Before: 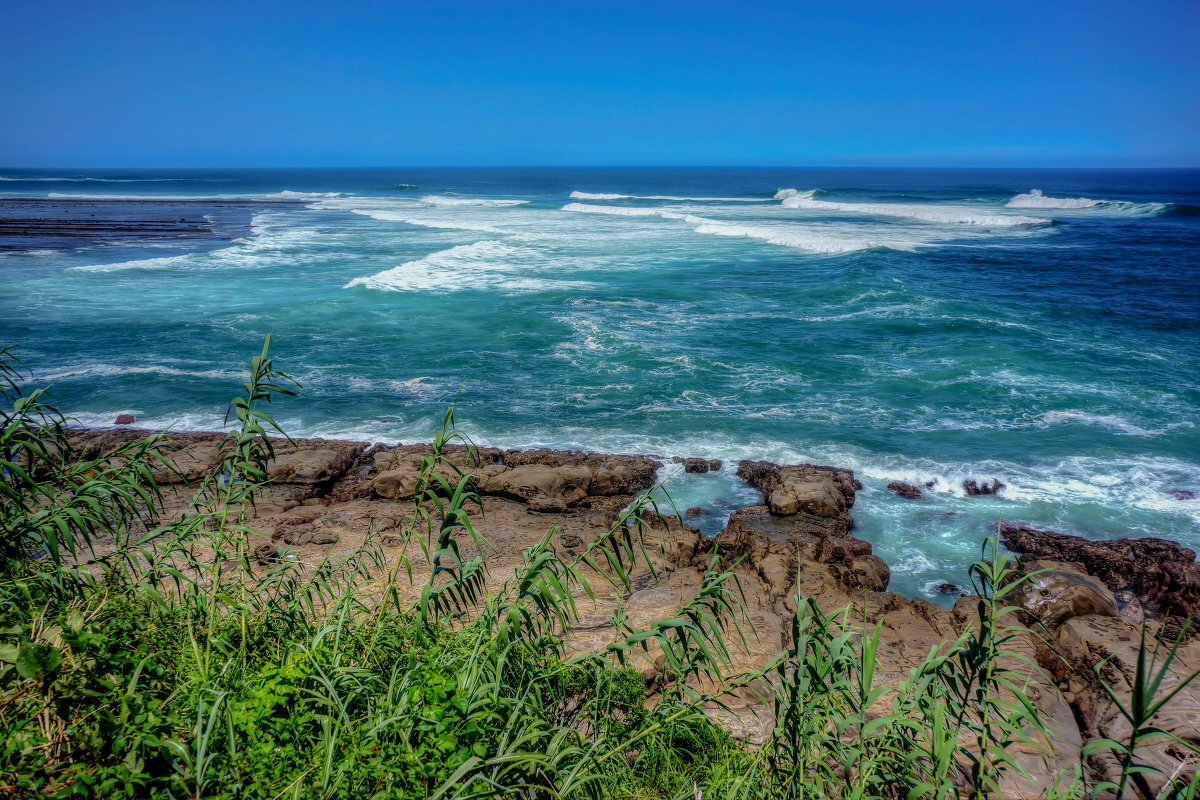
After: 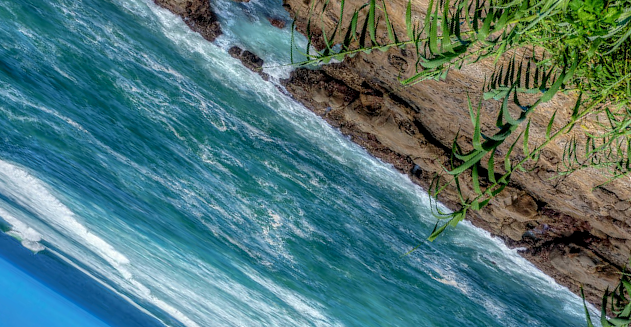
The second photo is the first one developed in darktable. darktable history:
crop and rotate: angle 148.23°, left 9.189%, top 15.67%, right 4.571%, bottom 17.16%
local contrast: on, module defaults
